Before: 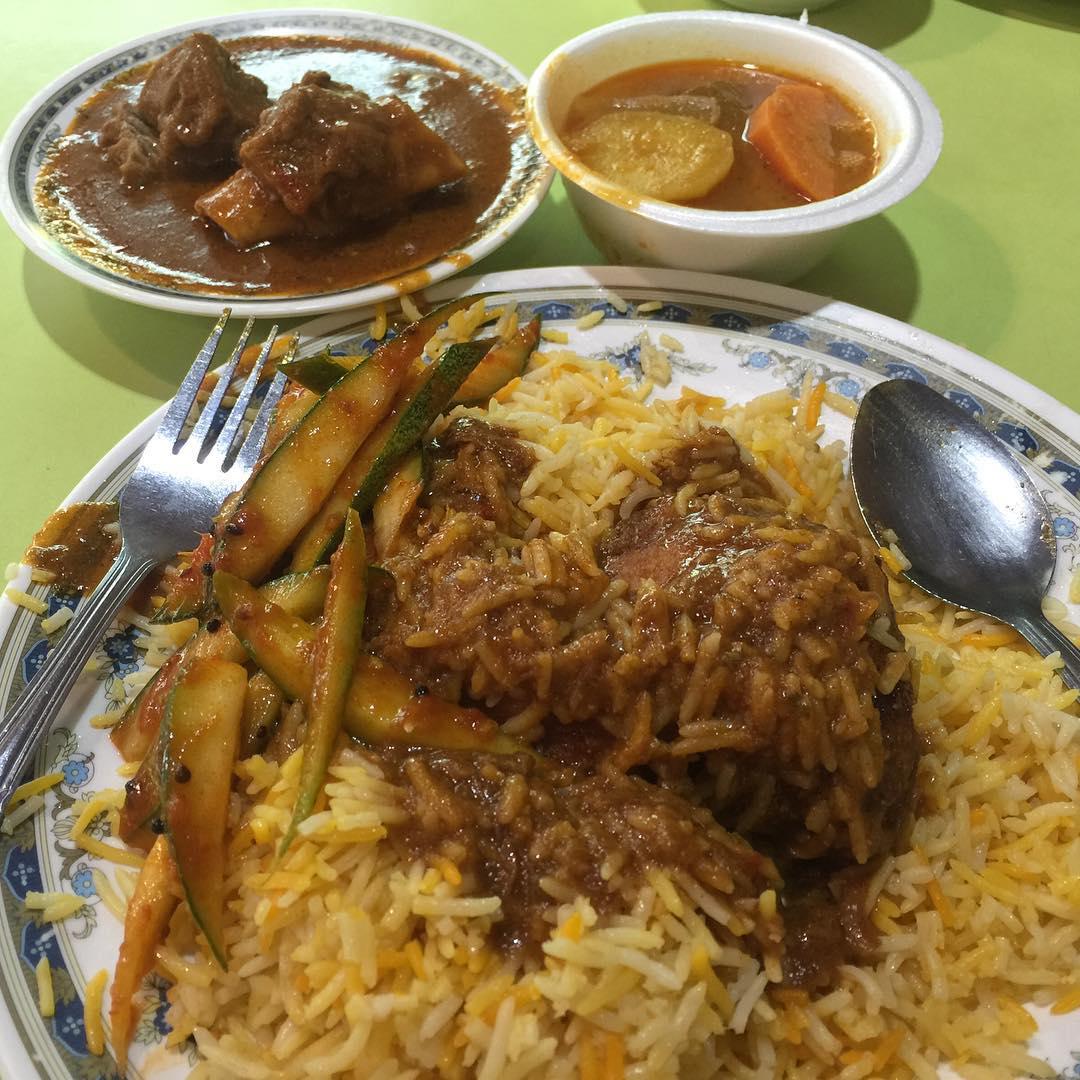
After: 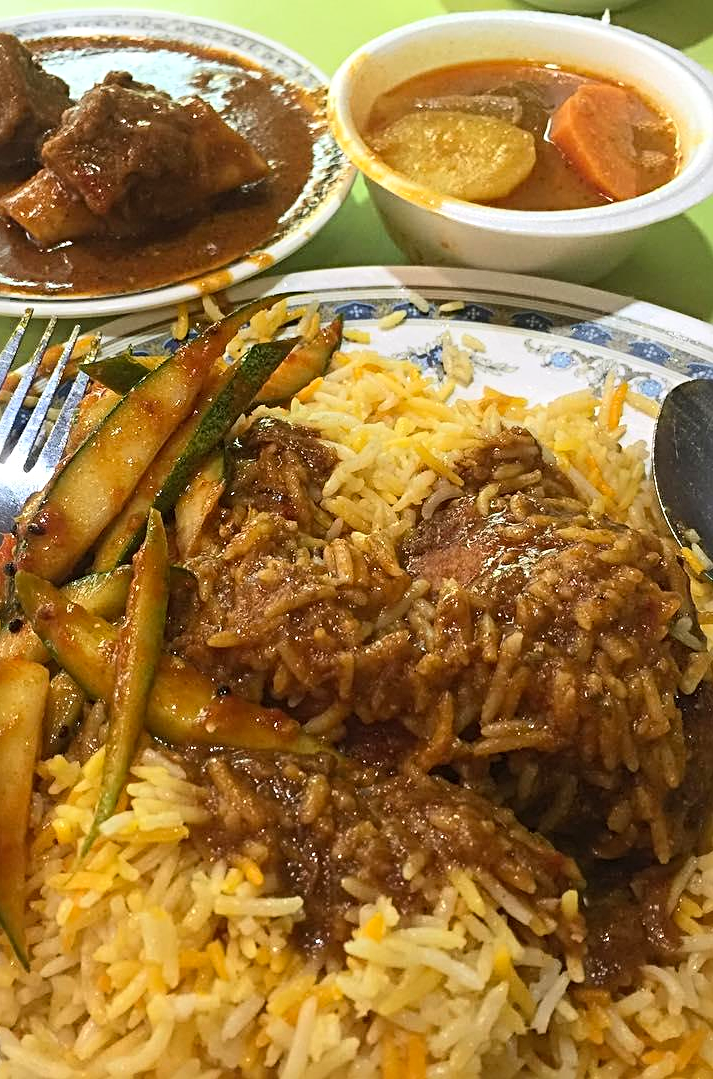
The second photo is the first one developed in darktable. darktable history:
contrast brightness saturation: contrast 0.2, brightness 0.16, saturation 0.22
crop and rotate: left 18.442%, right 15.508%
sharpen: radius 4
white balance: red 1, blue 1
